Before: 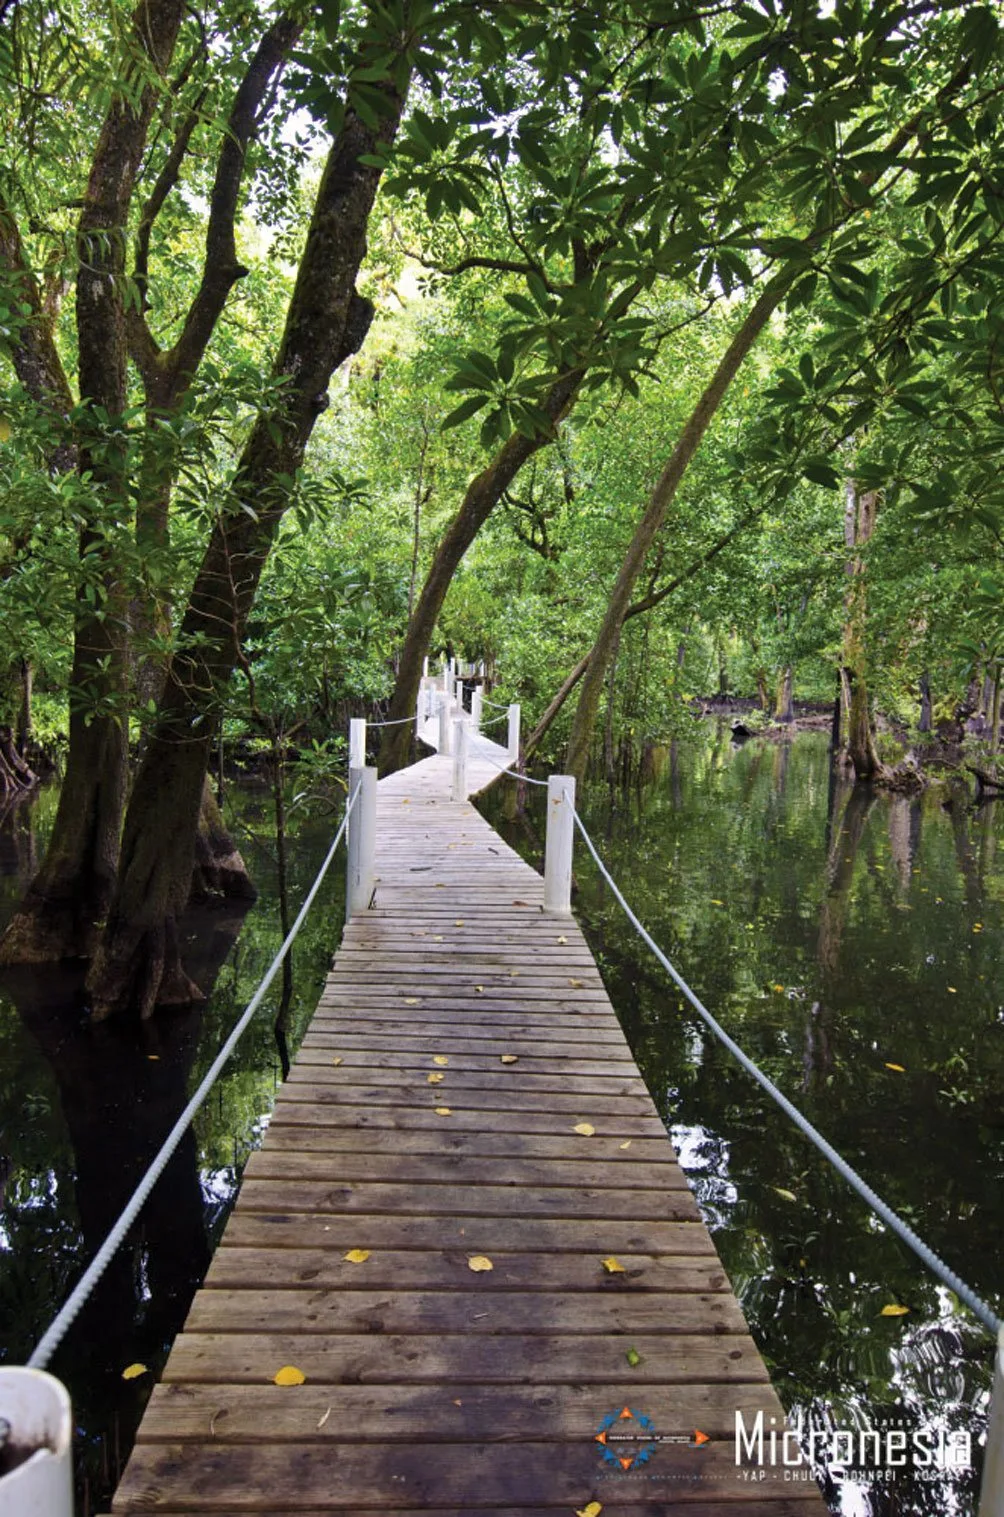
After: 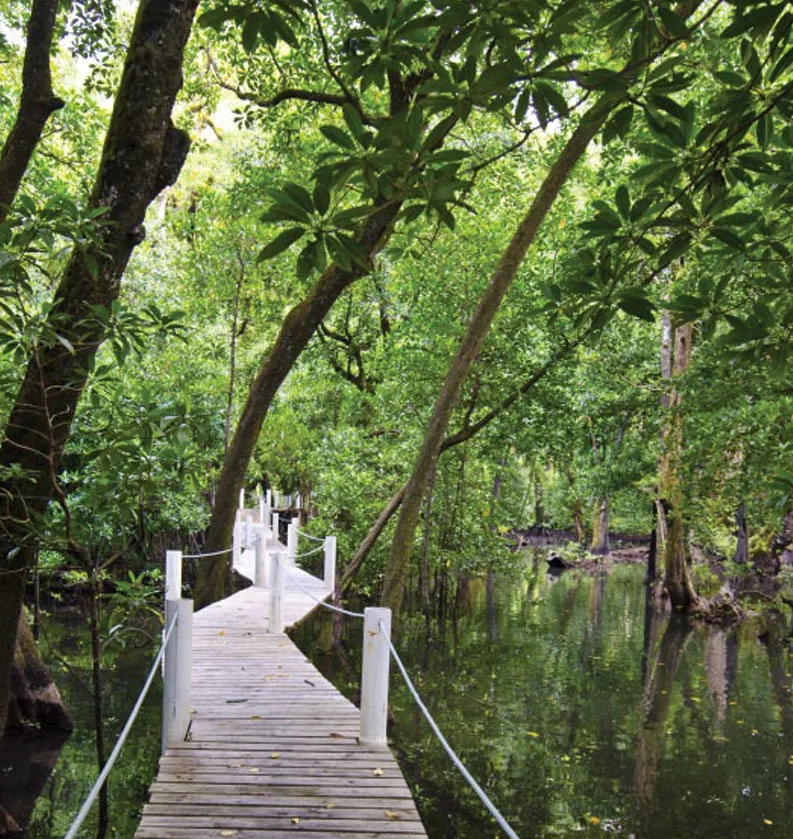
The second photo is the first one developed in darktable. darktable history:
crop: left 18.36%, top 11.108%, right 2.568%, bottom 33.54%
